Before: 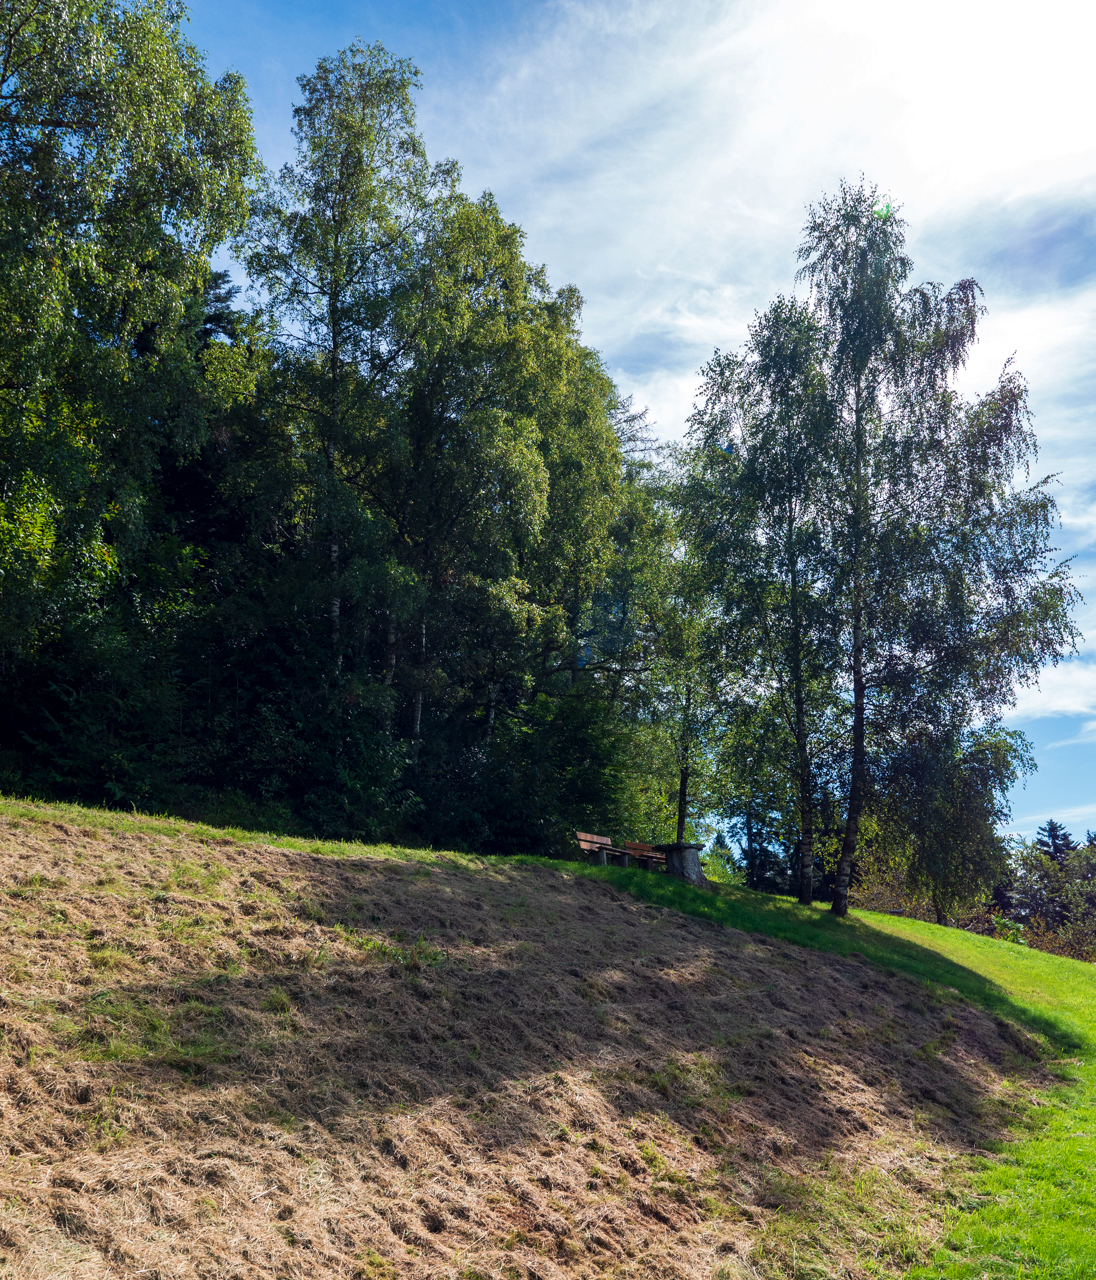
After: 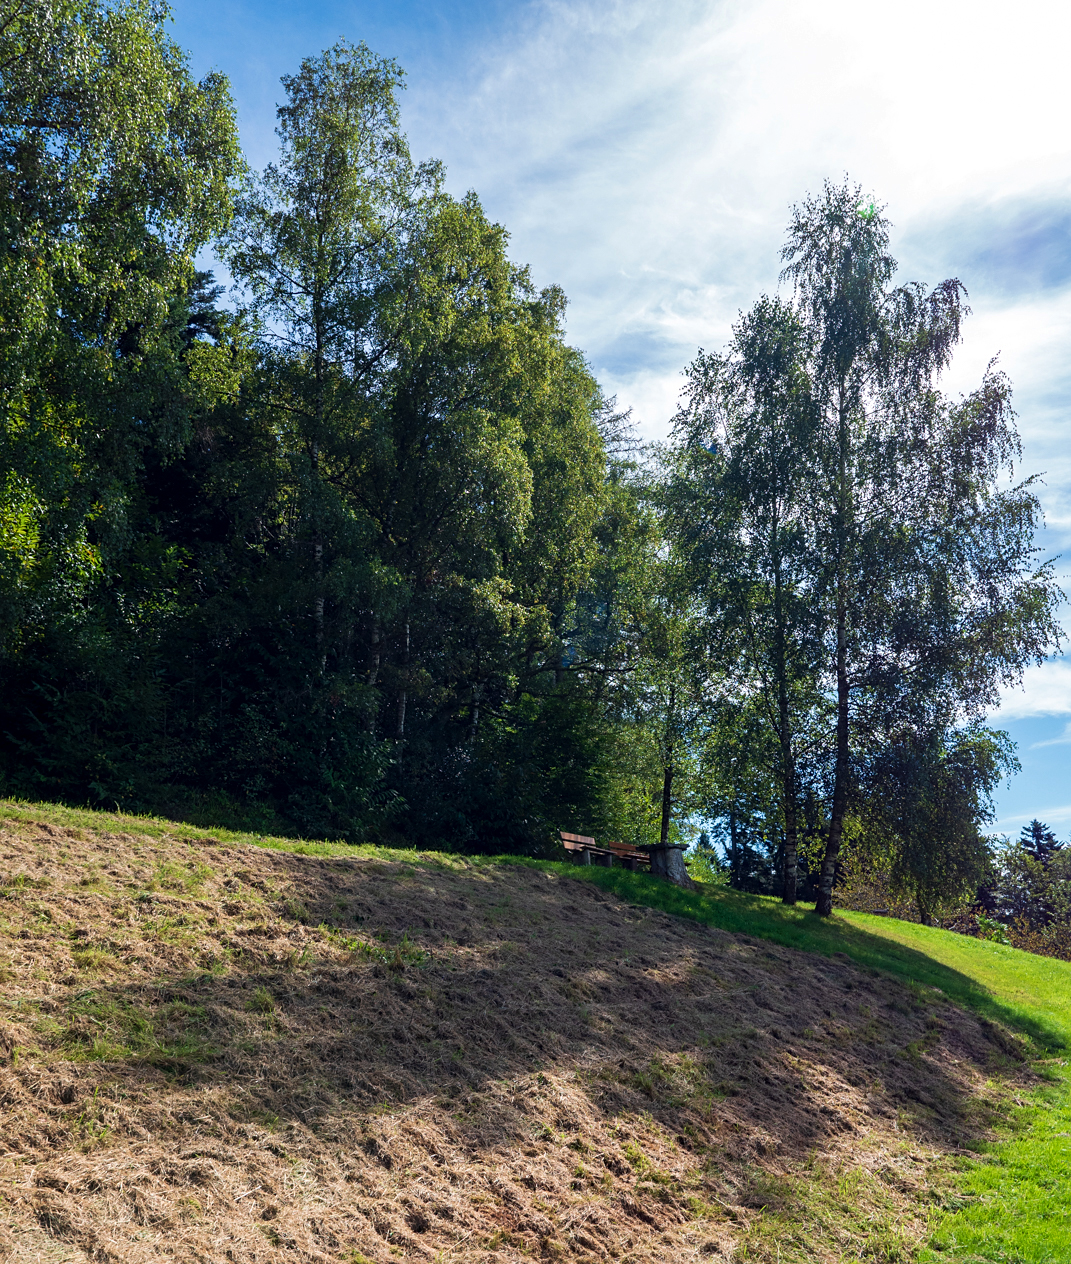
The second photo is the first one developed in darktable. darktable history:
sharpen: amount 0.214
crop and rotate: left 1.545%, right 0.651%, bottom 1.234%
